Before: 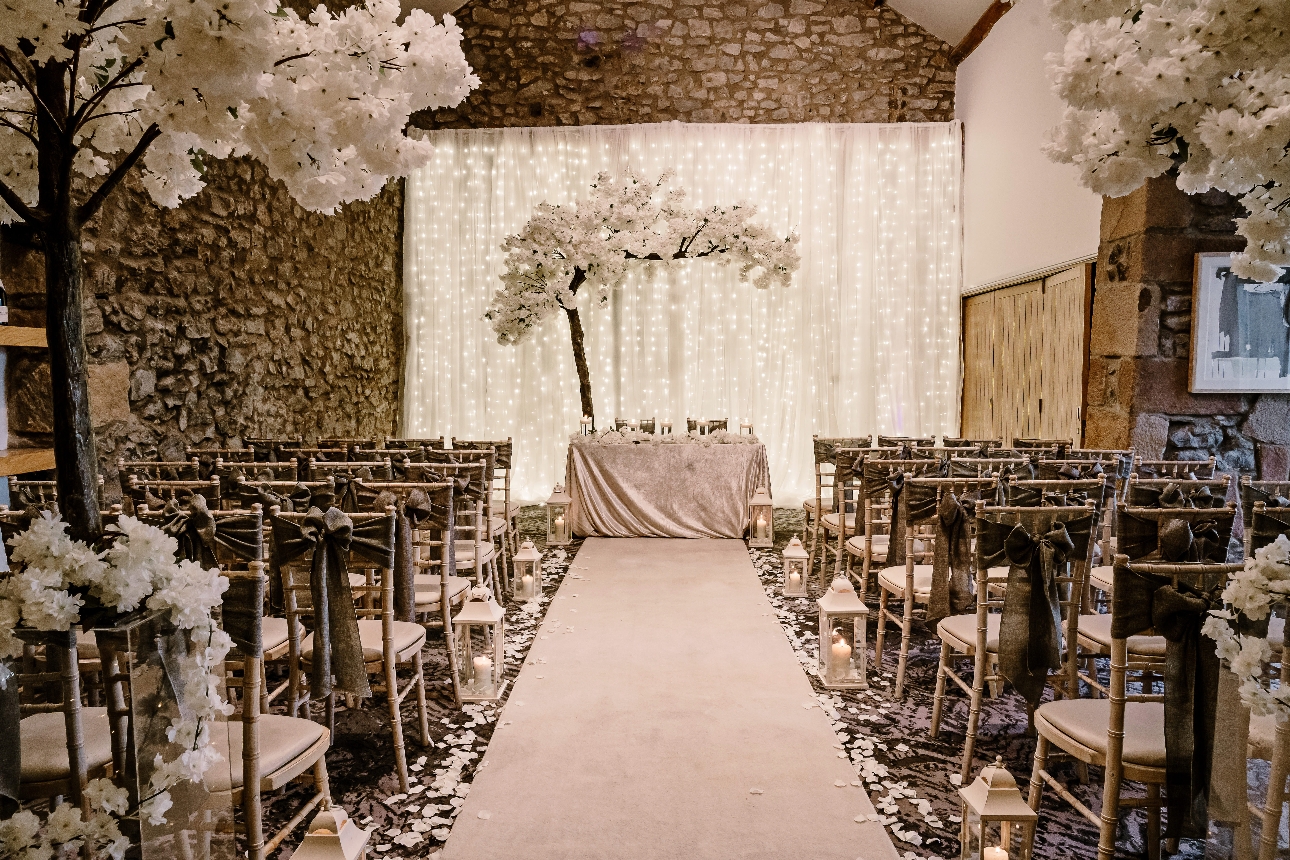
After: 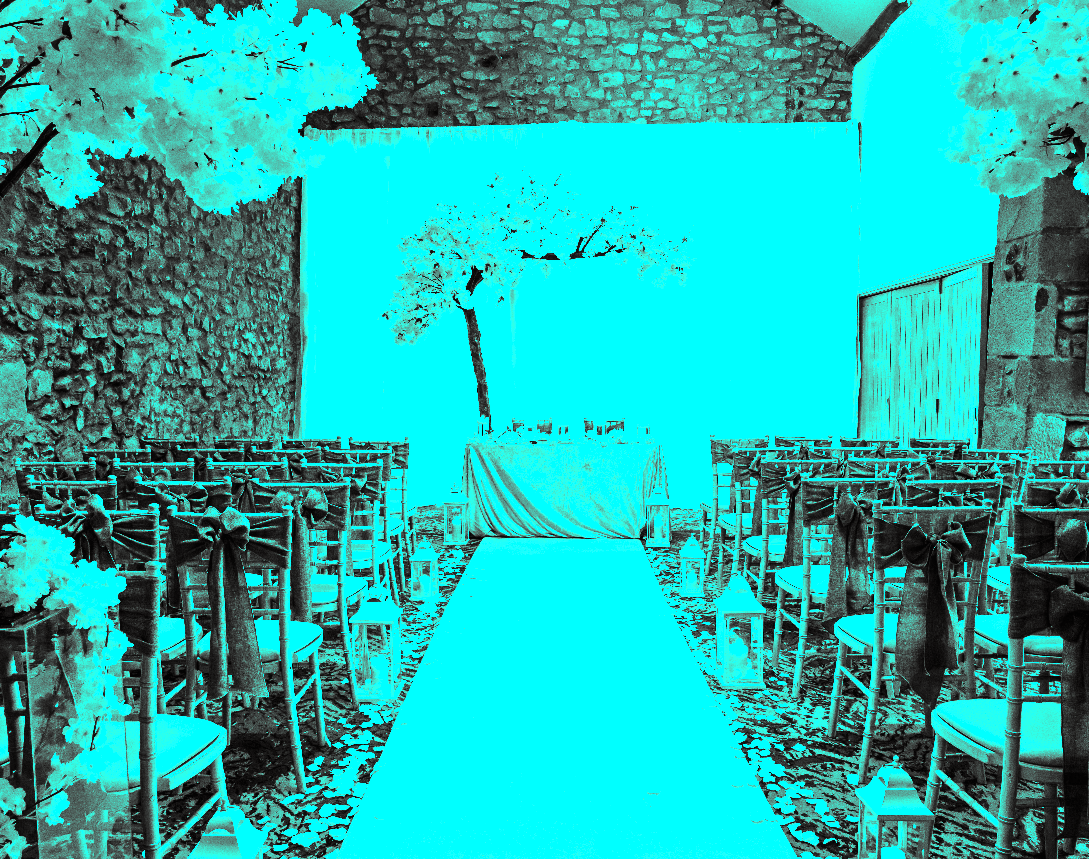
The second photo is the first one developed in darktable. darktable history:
exposure: black level correction 0, exposure 1.199 EV, compensate highlight preservation false
crop: left 8.057%, right 7.465%
color balance rgb: power › chroma 0.319%, power › hue 22.27°, highlights gain › luminance 19.976%, highlights gain › chroma 13.098%, highlights gain › hue 176.24°, perceptual saturation grading › global saturation 9.915%, global vibrance 16.009%, saturation formula JzAzBz (2021)
shadows and highlights: shadows -8.97, white point adjustment 1.38, highlights 8.68
color calibration: output gray [0.253, 0.26, 0.487, 0], x 0.37, y 0.382, temperature 4307.68 K
